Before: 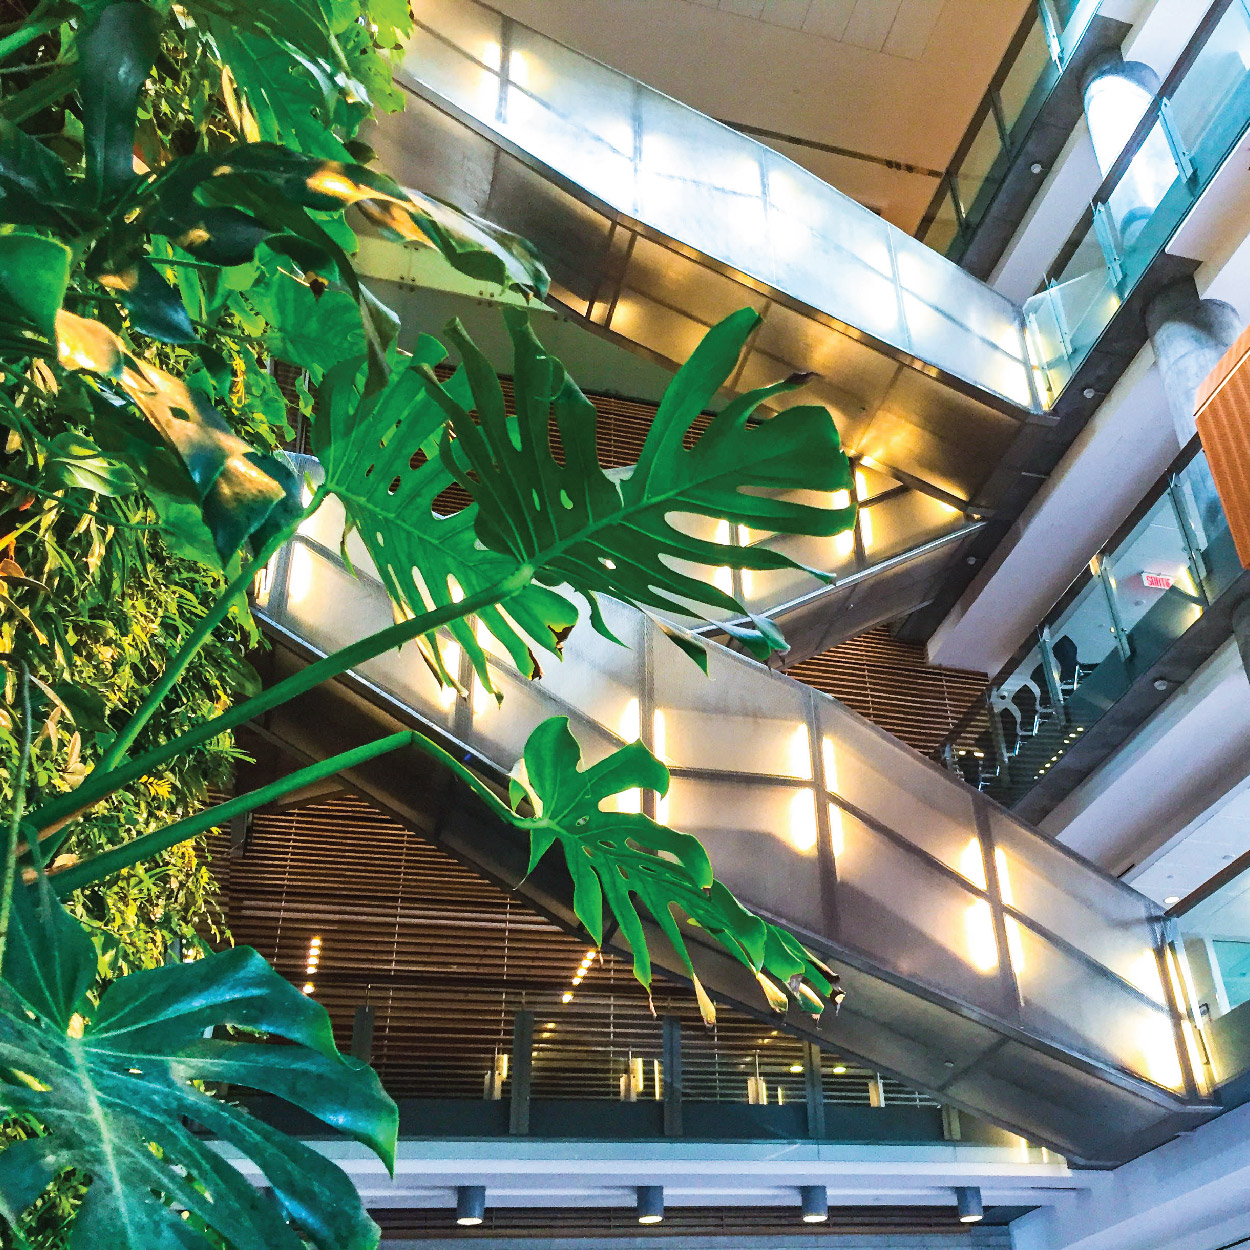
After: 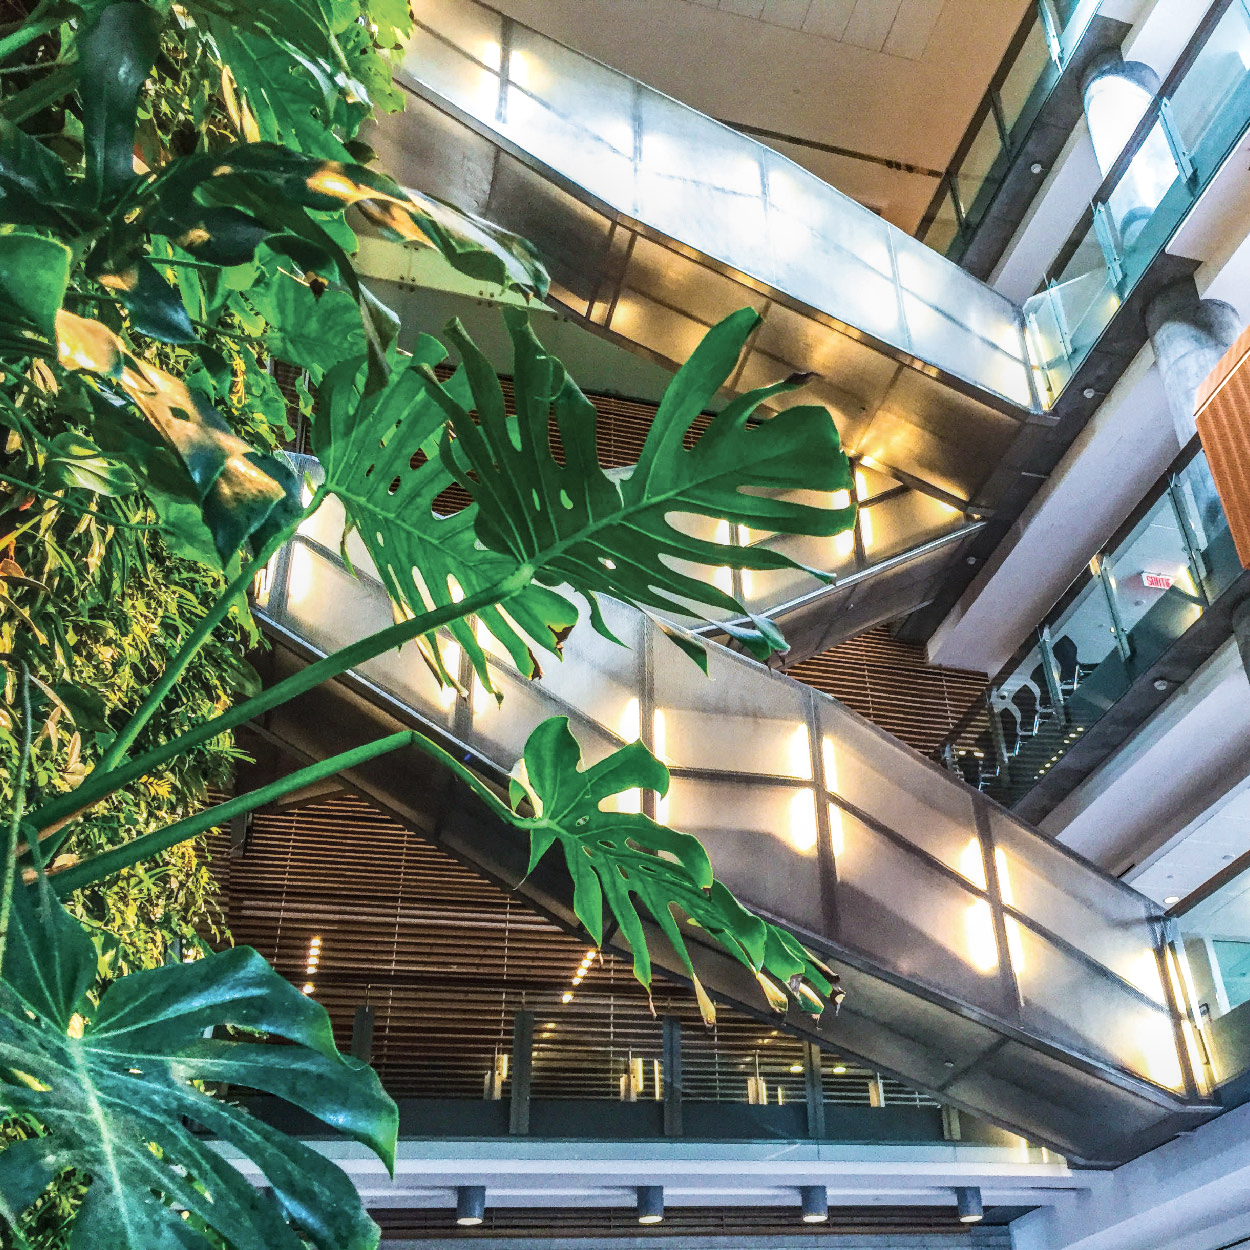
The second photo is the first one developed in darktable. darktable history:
local contrast: highlights 0%, shadows 0%, detail 133%
contrast brightness saturation: contrast 0.11, saturation -0.17
